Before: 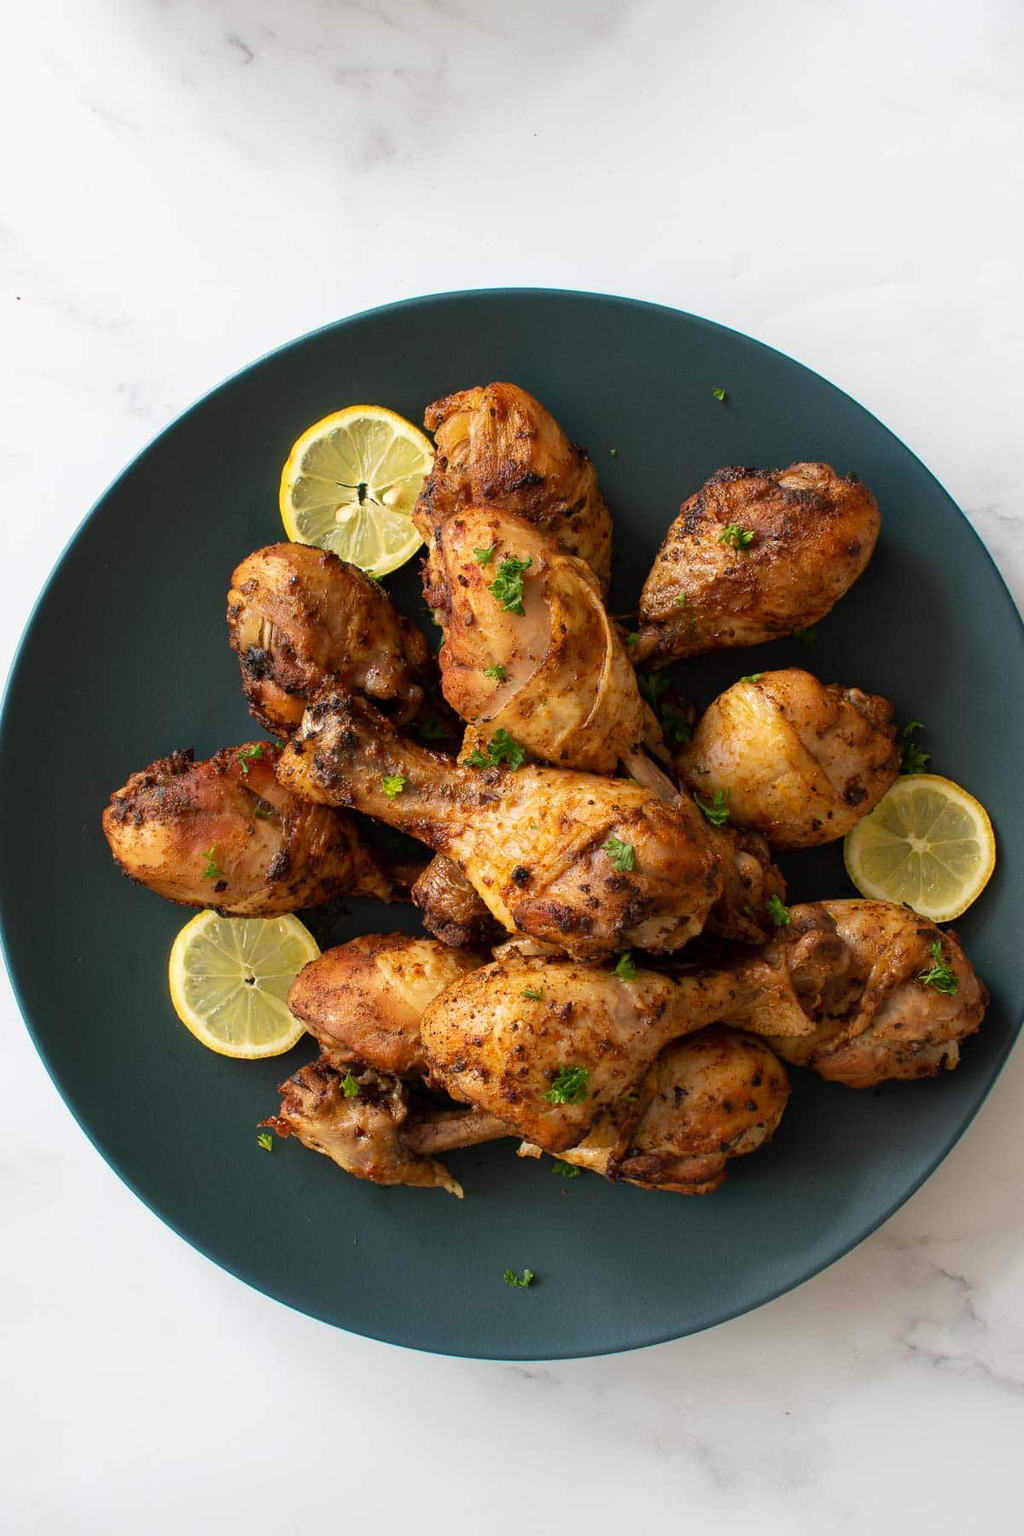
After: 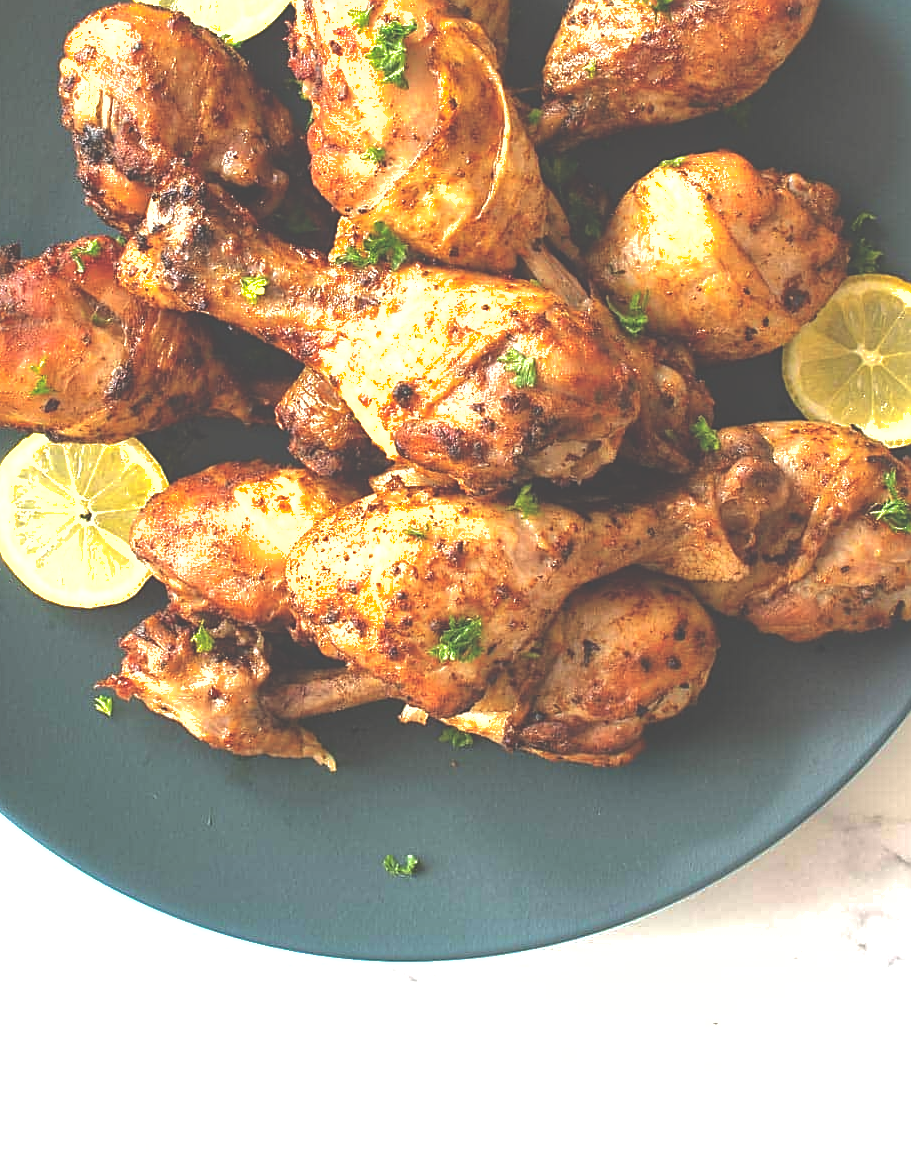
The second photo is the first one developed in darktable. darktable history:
crop and rotate: left 17.253%, top 35.174%, right 6.803%, bottom 0.783%
sharpen: on, module defaults
exposure: black level correction -0.024, exposure 1.394 EV, compensate exposure bias true, compensate highlight preservation false
local contrast: highlights 104%, shadows 98%, detail 119%, midtone range 0.2
shadows and highlights: on, module defaults
